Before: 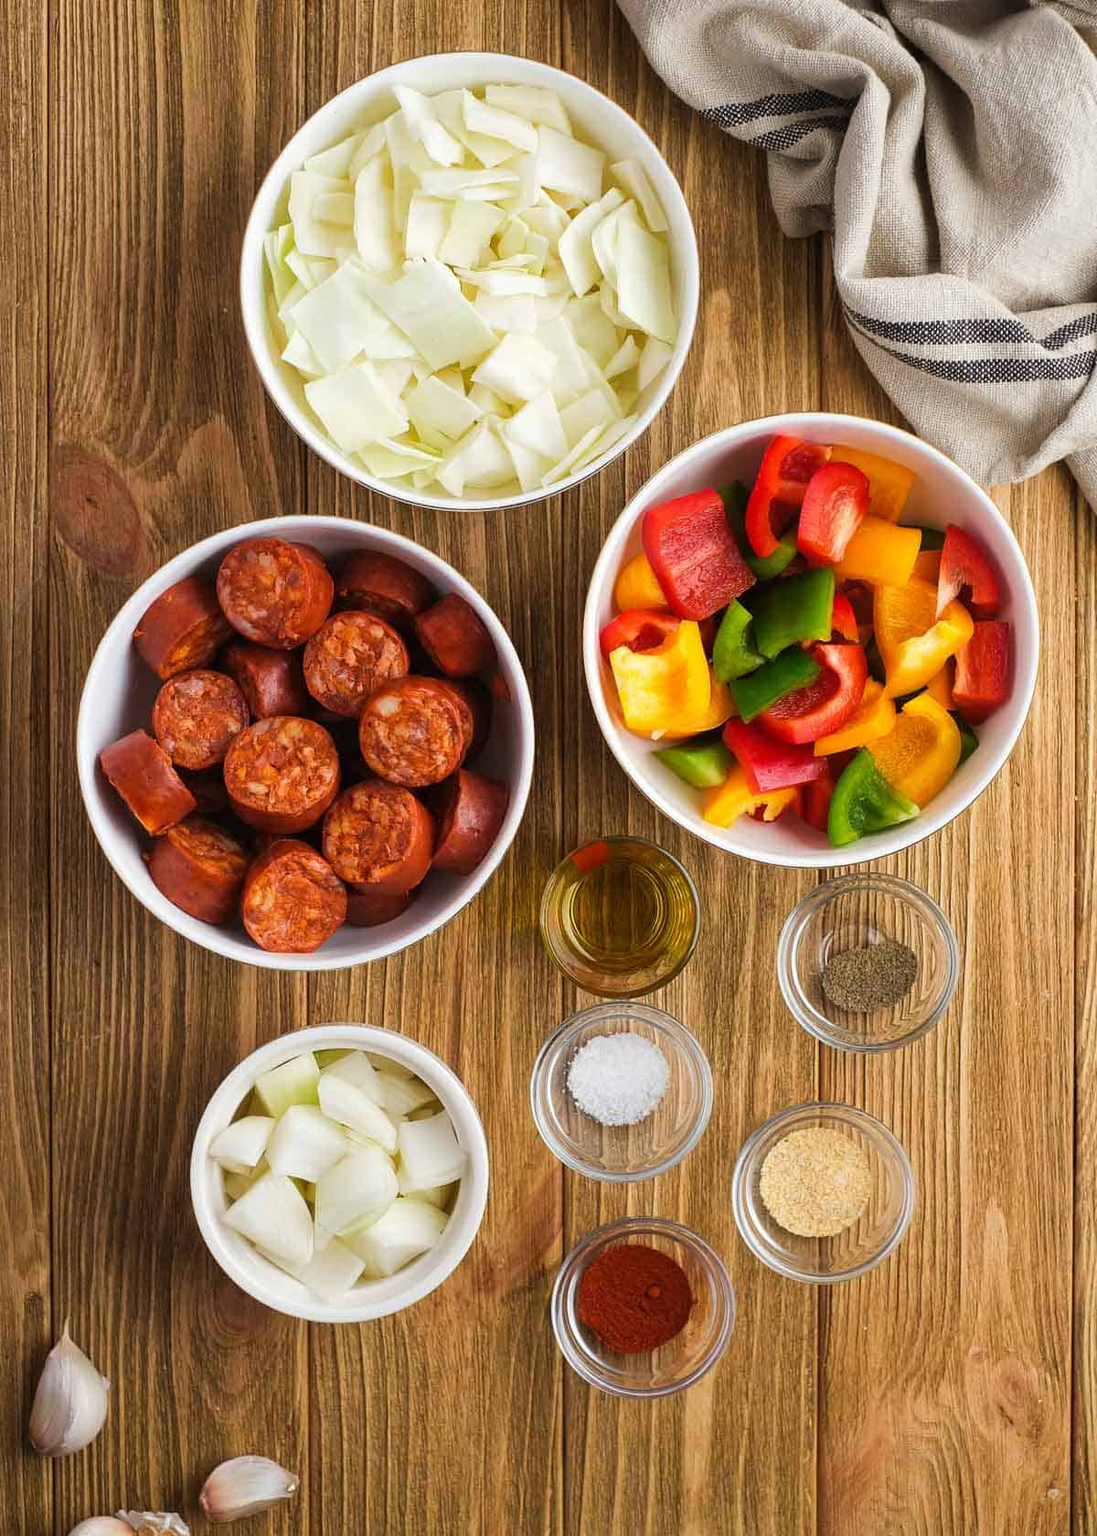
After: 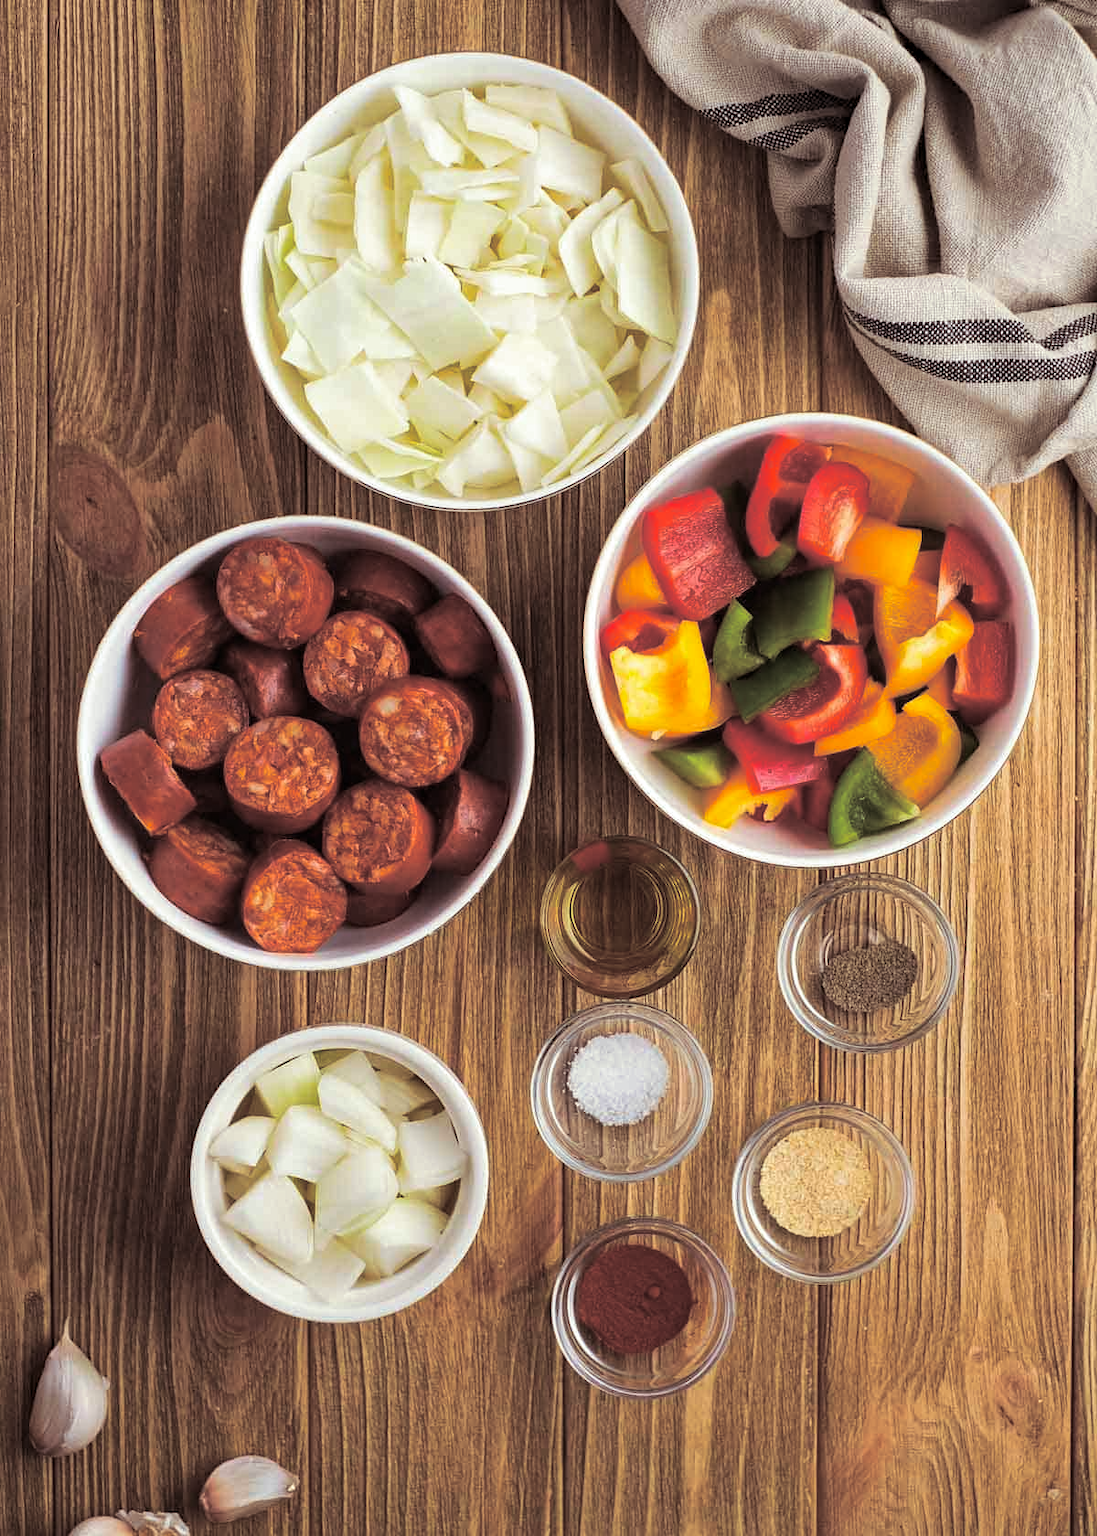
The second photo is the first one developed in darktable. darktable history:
haze removal: compatibility mode true, adaptive false
split-toning: shadows › saturation 0.2
